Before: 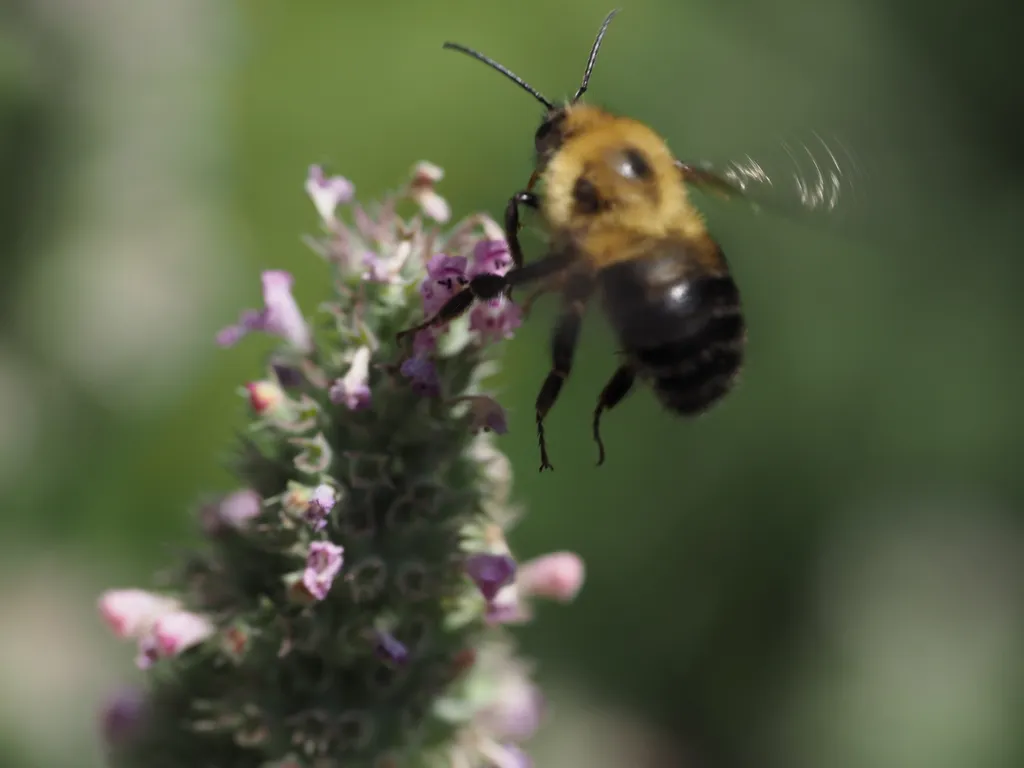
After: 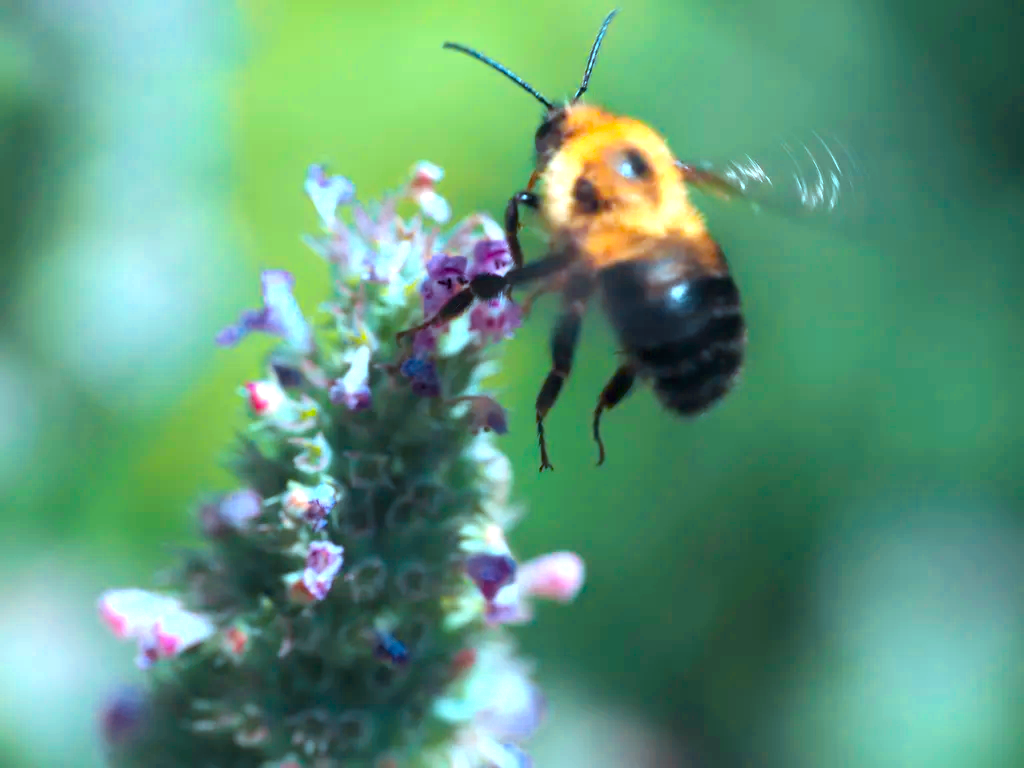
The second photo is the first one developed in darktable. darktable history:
exposure: exposure 0.554 EV, compensate highlight preservation false
color calibration: output R [1.422, -0.35, -0.252, 0], output G [-0.238, 1.259, -0.084, 0], output B [-0.081, -0.196, 1.58, 0], output brightness [0.49, 0.671, -0.57, 0], illuminant as shot in camera, x 0.358, y 0.373, temperature 4628.91 K, saturation algorithm version 1 (2020)
